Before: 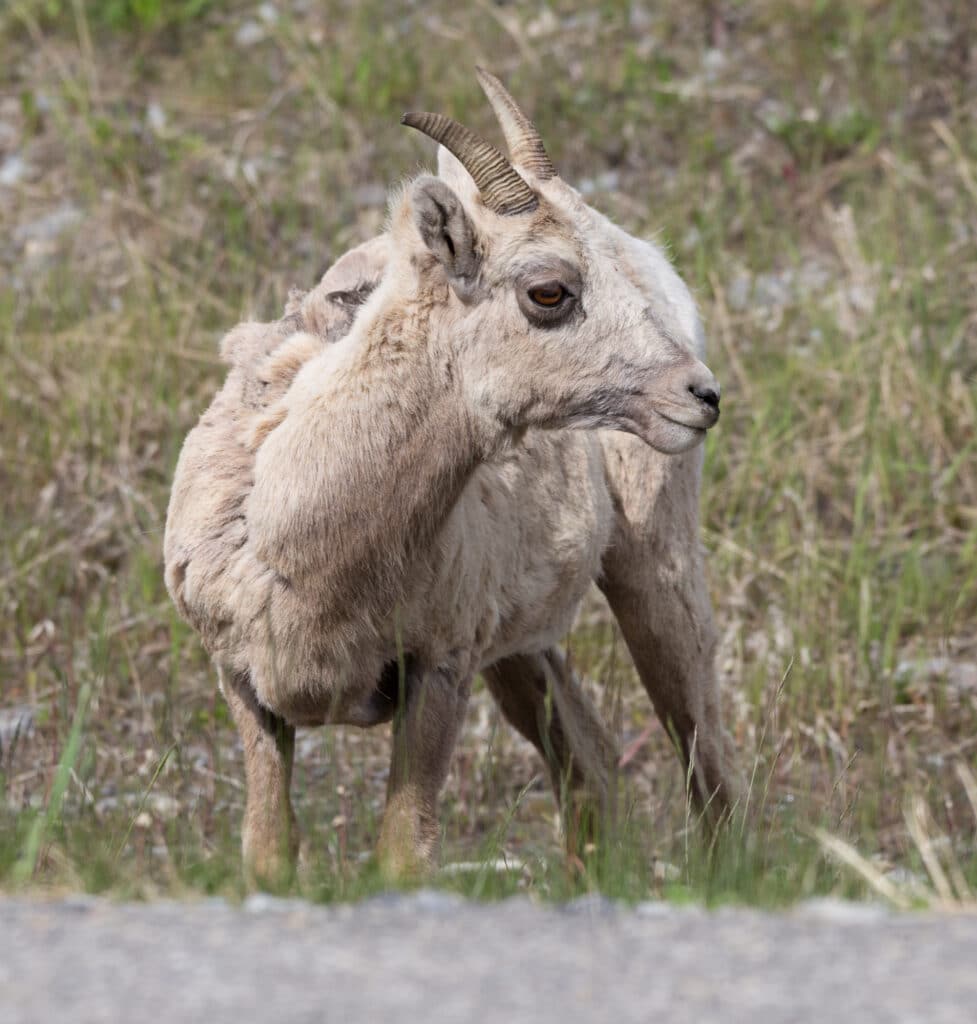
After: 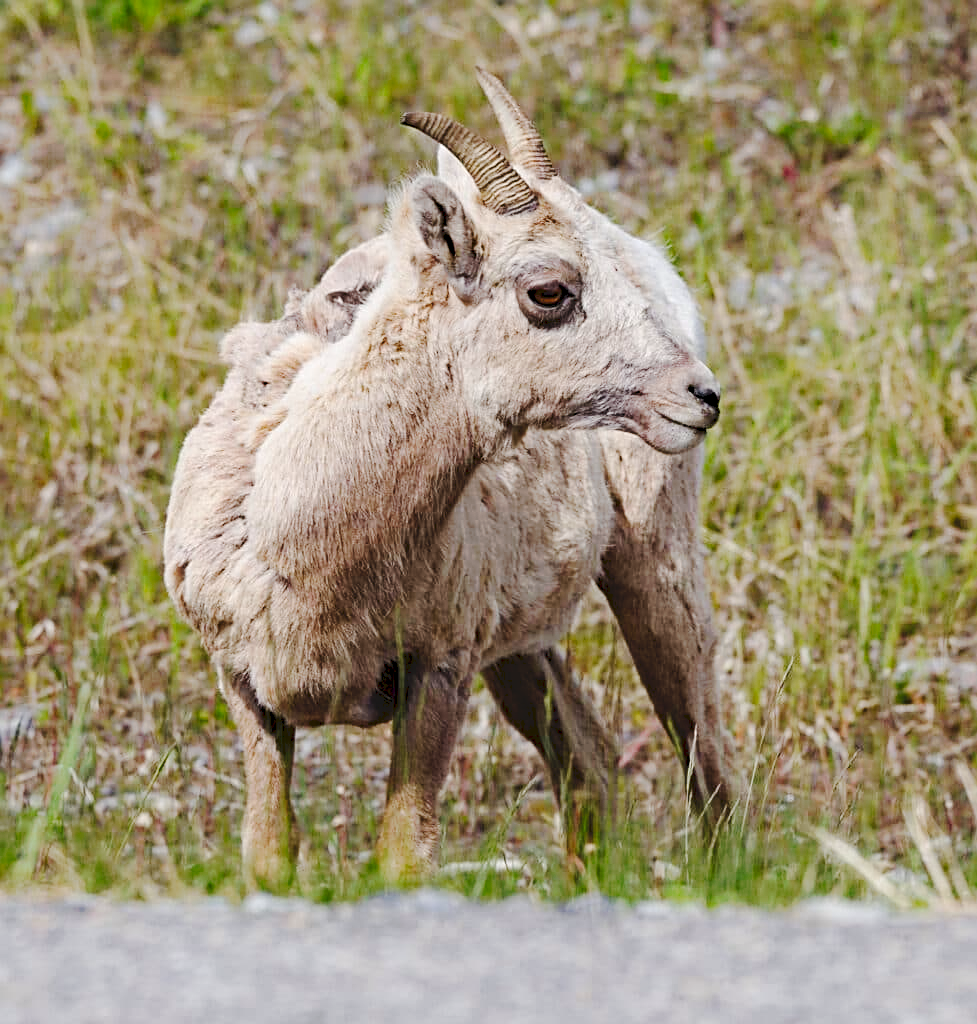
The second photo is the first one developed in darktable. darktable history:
color balance rgb: perceptual saturation grading › global saturation 20%, perceptual saturation grading › highlights -25%, perceptual saturation grading › shadows 25%
tone curve: curves: ch0 [(0, 0) (0.003, 0.076) (0.011, 0.081) (0.025, 0.084) (0.044, 0.092) (0.069, 0.1) (0.1, 0.117) (0.136, 0.144) (0.177, 0.186) (0.224, 0.237) (0.277, 0.306) (0.335, 0.39) (0.399, 0.494) (0.468, 0.574) (0.543, 0.666) (0.623, 0.722) (0.709, 0.79) (0.801, 0.855) (0.898, 0.926) (1, 1)], preserve colors none
contrast brightness saturation: contrast 0.05
haze removal: strength 0.29, distance 0.25, compatibility mode true, adaptive false
sharpen: on, module defaults
